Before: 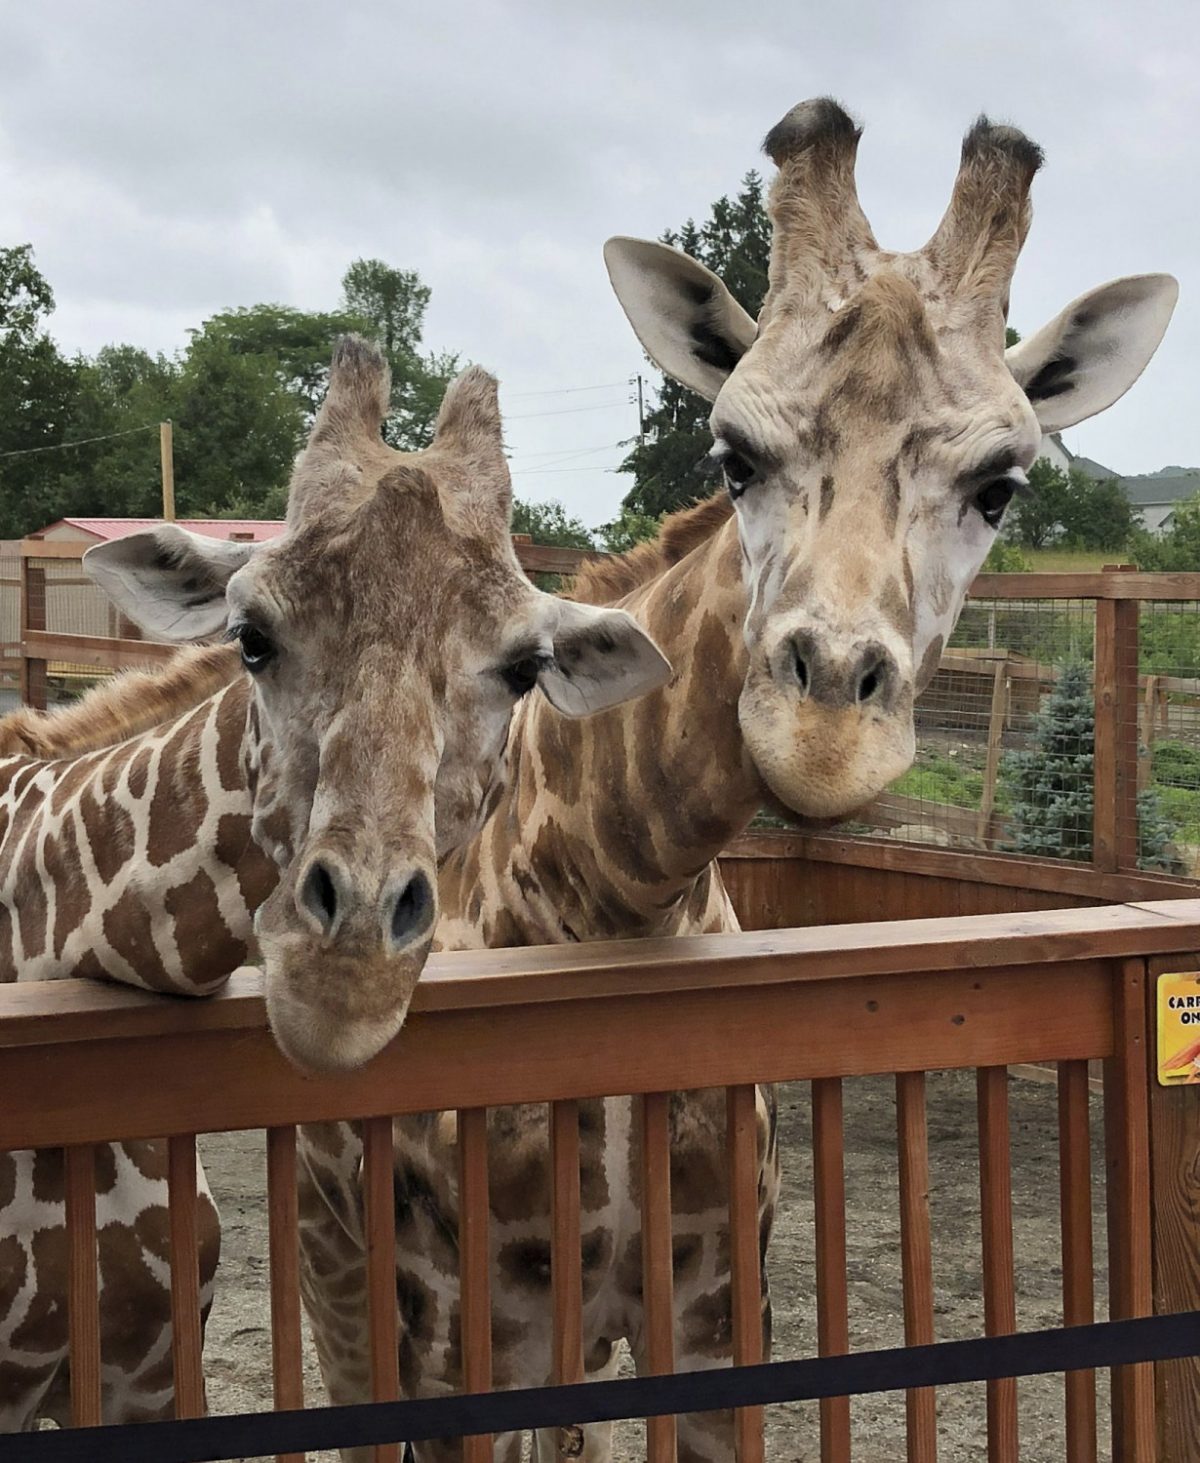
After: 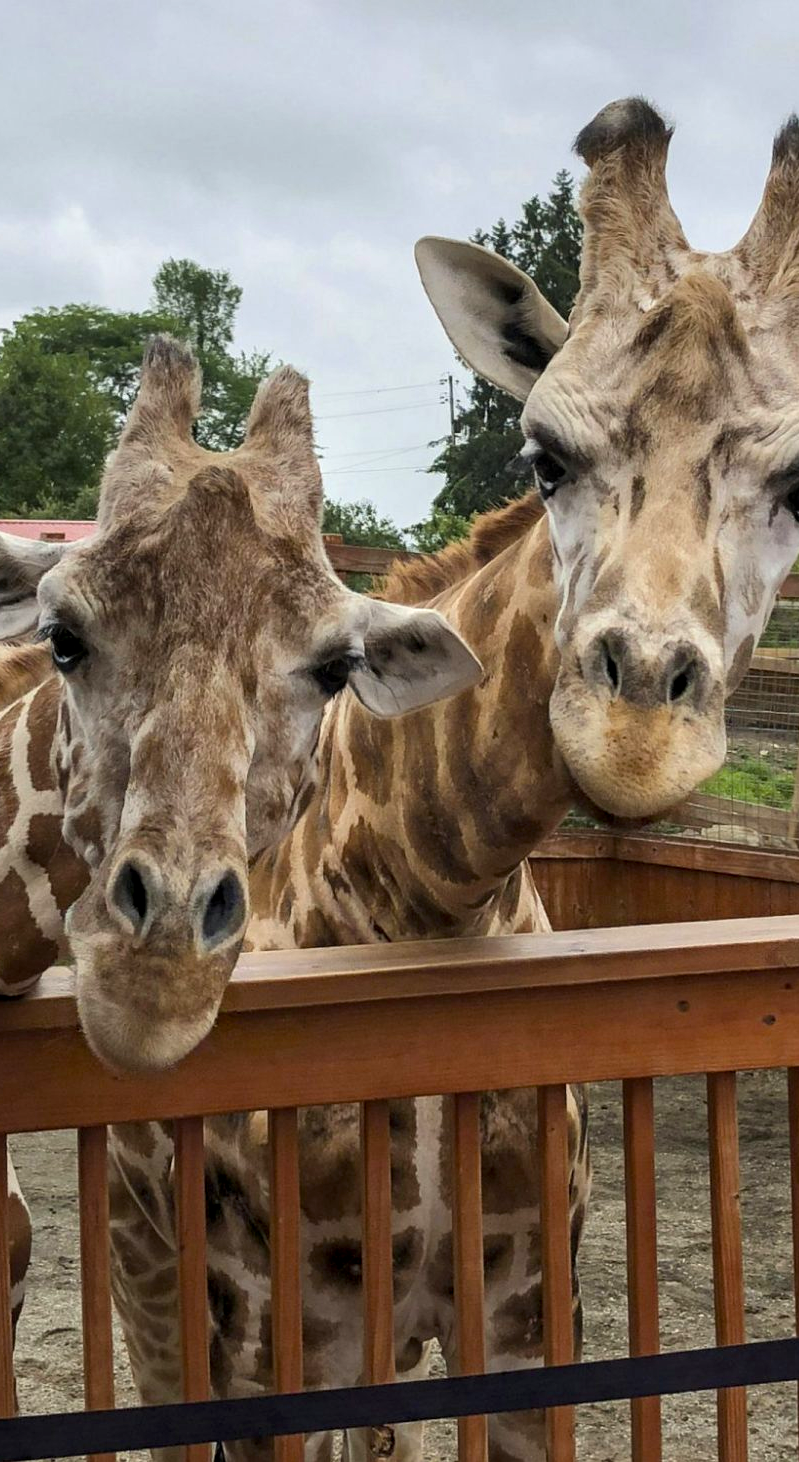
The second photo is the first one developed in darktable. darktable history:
crop and rotate: left 15.754%, right 17.579%
color balance rgb: perceptual saturation grading › global saturation 20%, global vibrance 20%
local contrast: on, module defaults
